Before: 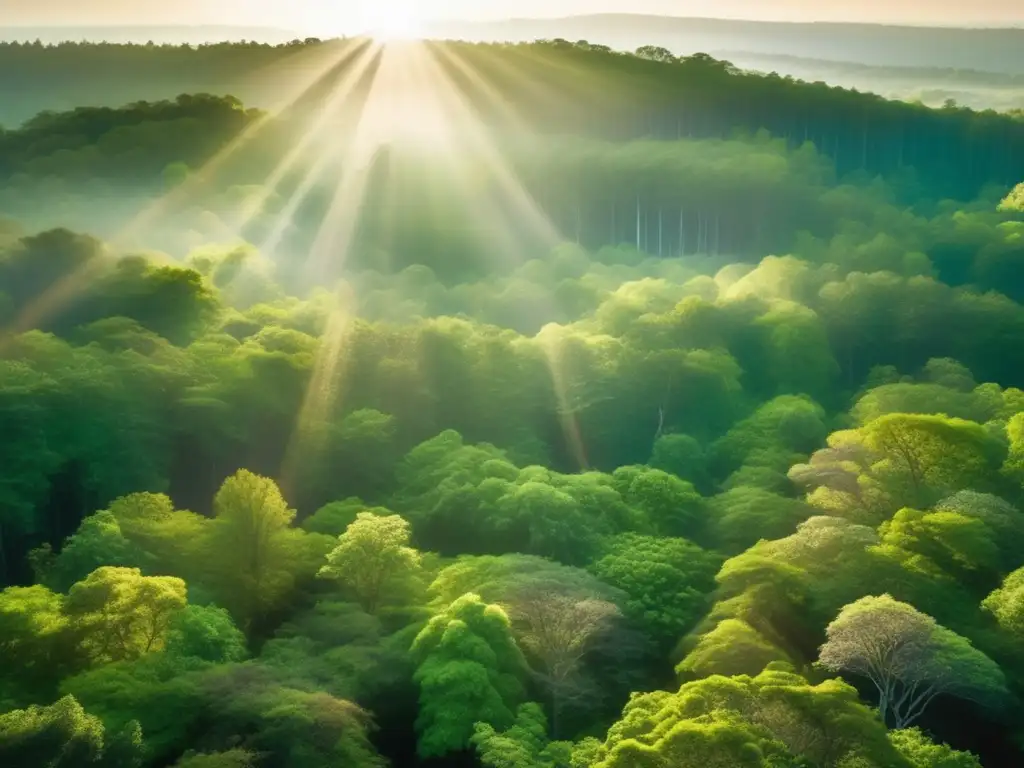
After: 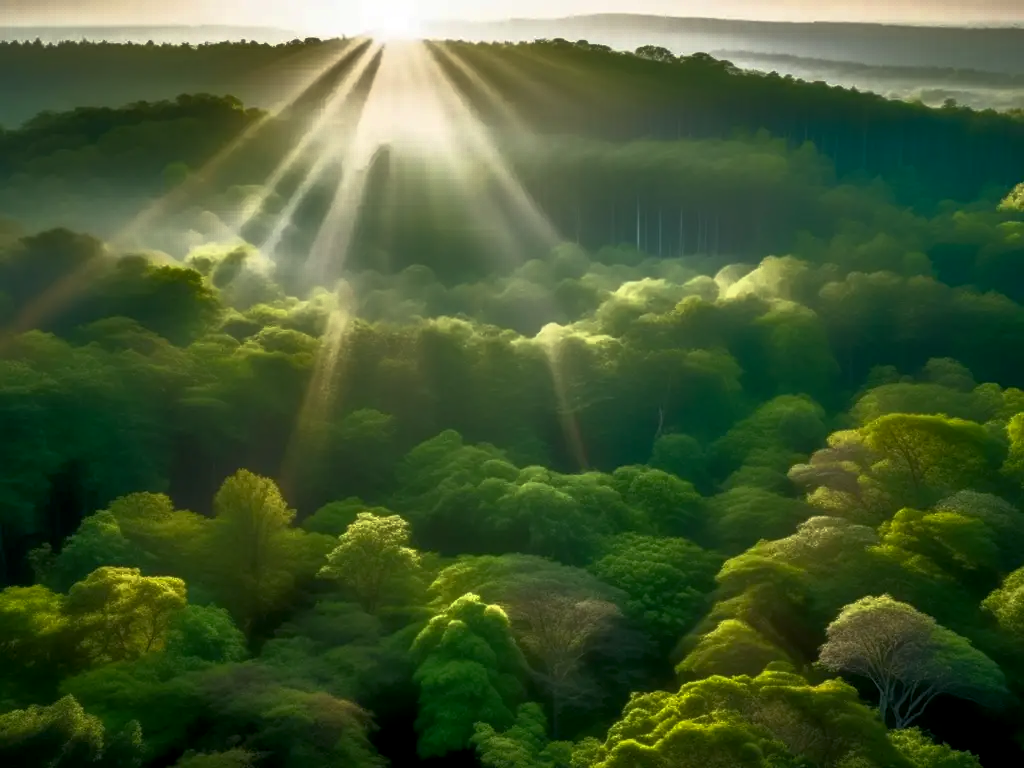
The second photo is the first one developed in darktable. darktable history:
contrast brightness saturation: contrast 0.04, saturation 0.16
base curve: curves: ch0 [(0, 0) (0.564, 0.291) (0.802, 0.731) (1, 1)]
local contrast: on, module defaults
